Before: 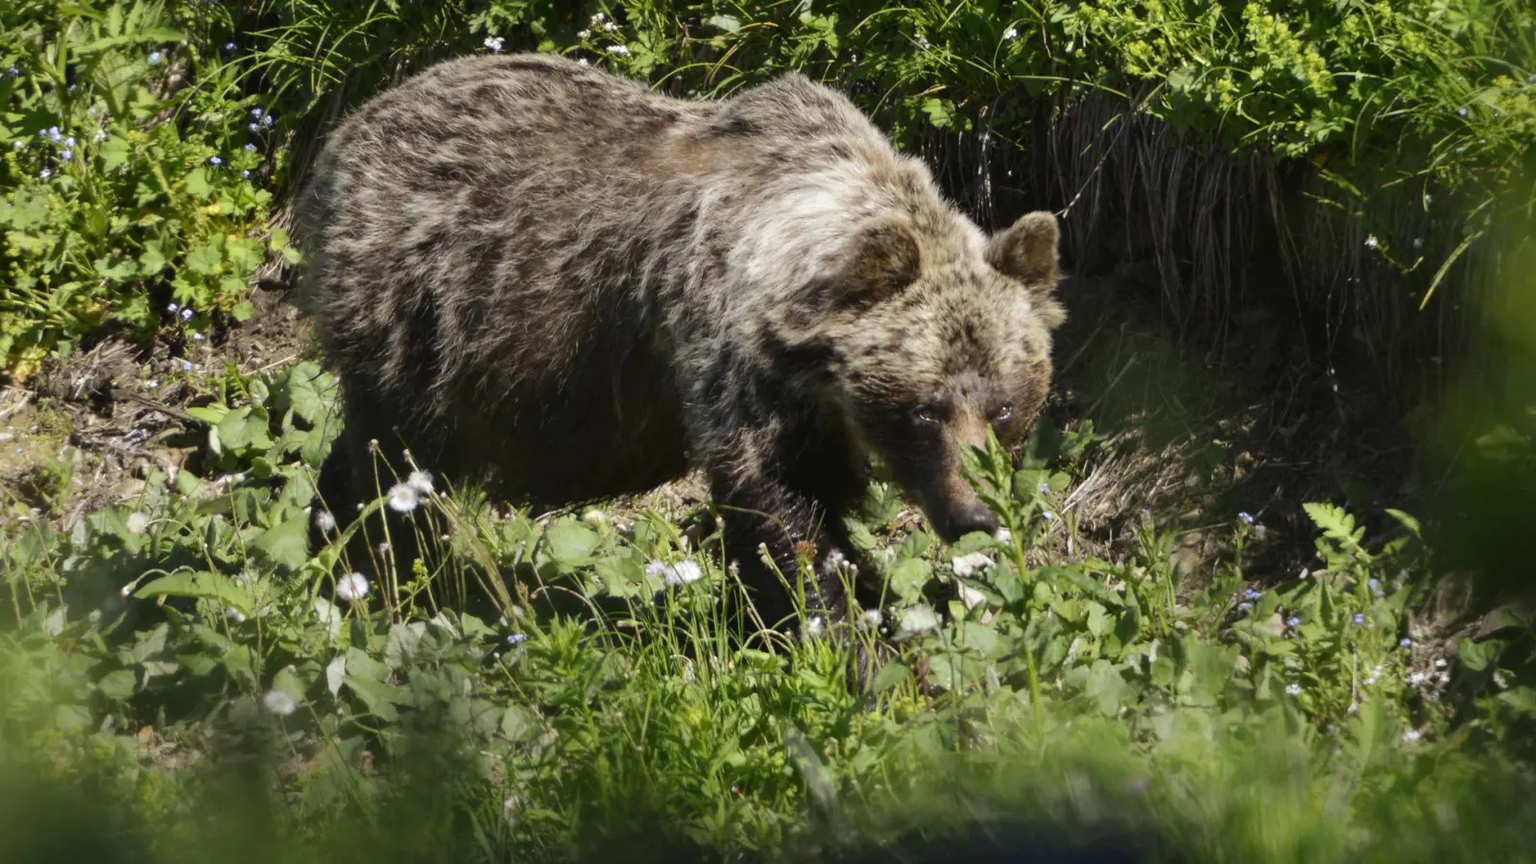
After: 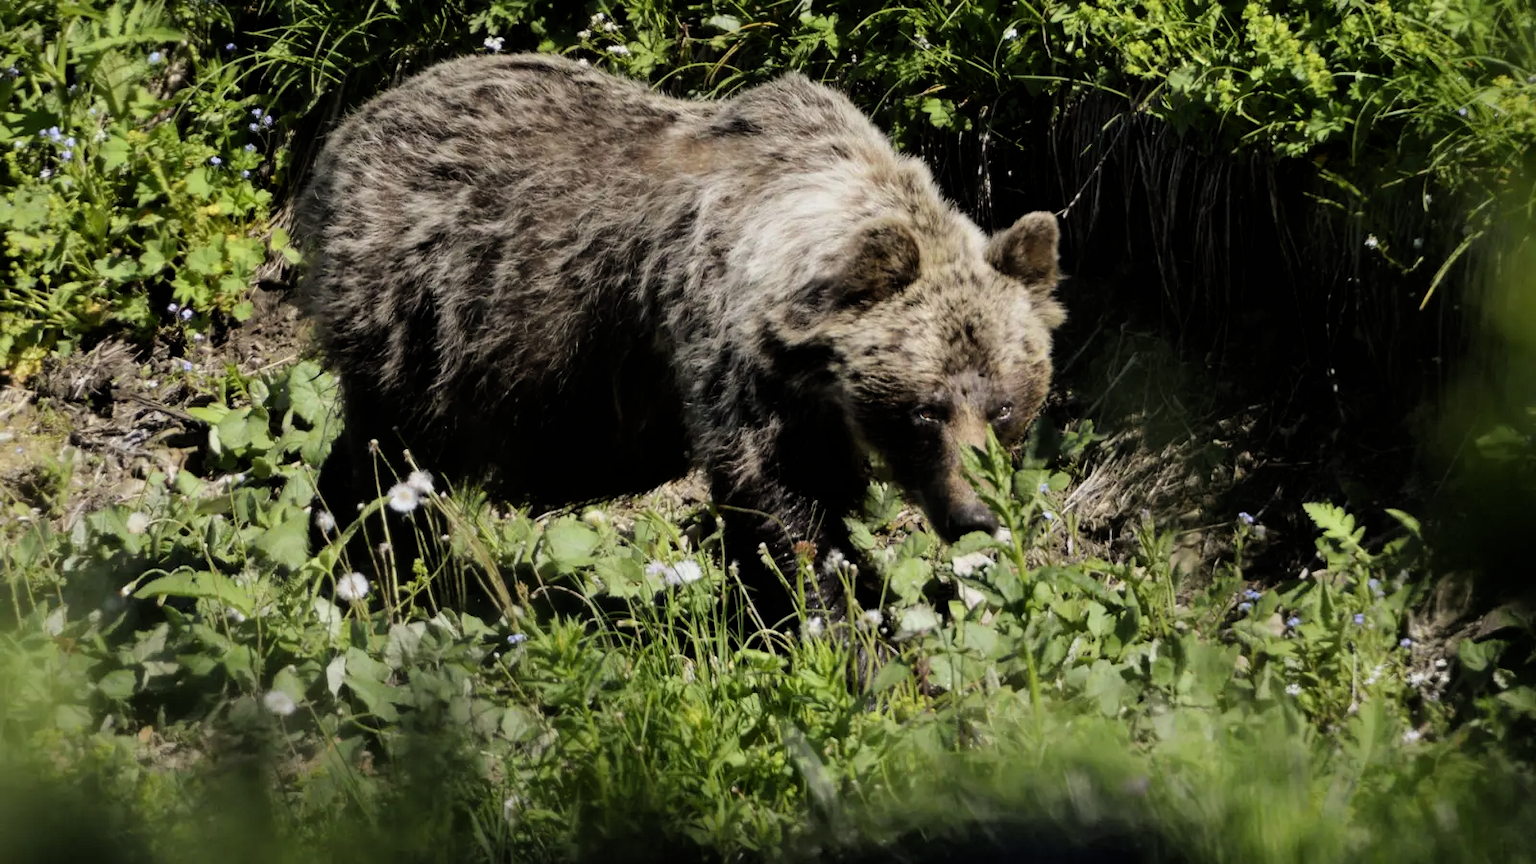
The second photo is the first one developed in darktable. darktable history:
filmic rgb: black relative exposure -11.88 EV, white relative exposure 5.45 EV, hardness 4.48, latitude 49.55%, contrast 1.143, color science v6 (2022)
